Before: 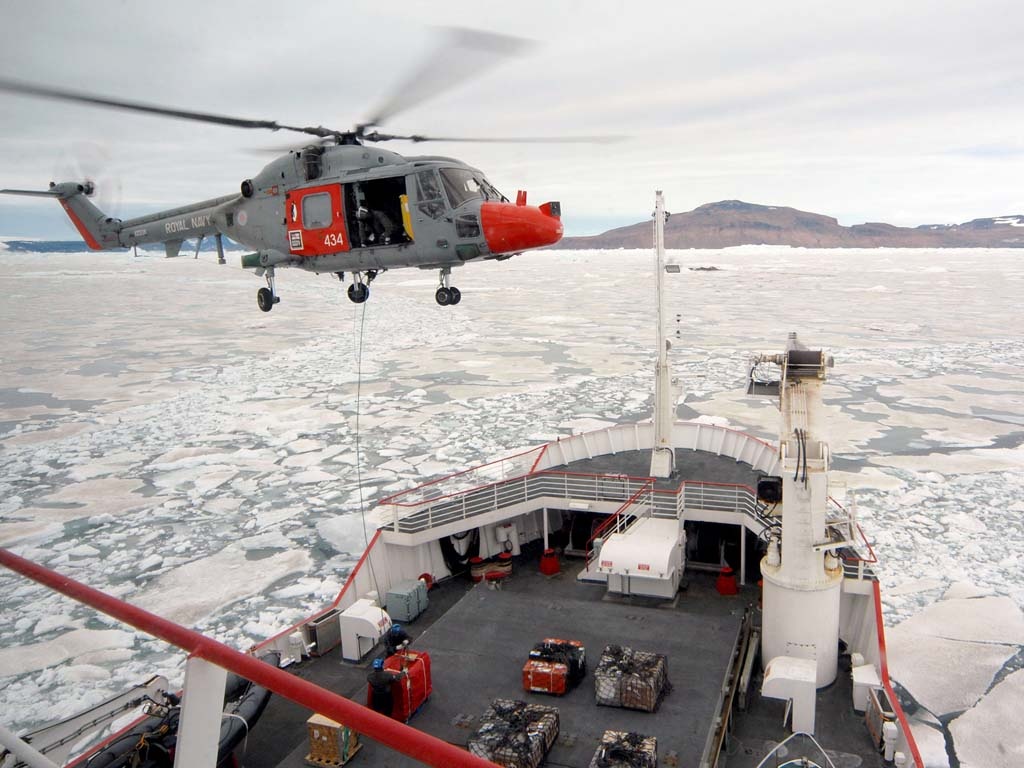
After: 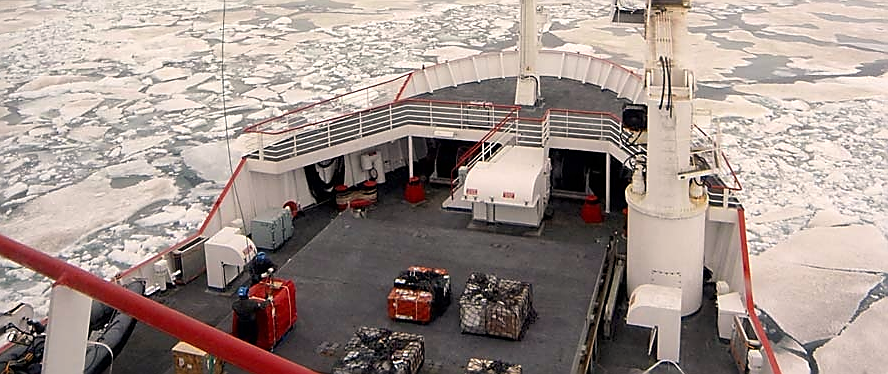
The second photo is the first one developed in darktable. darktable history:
color correction: highlights a* 3.73, highlights b* 5.12
sharpen: radius 1.402, amount 1.245, threshold 0.788
crop and rotate: left 13.229%, top 48.472%, bottom 2.829%
